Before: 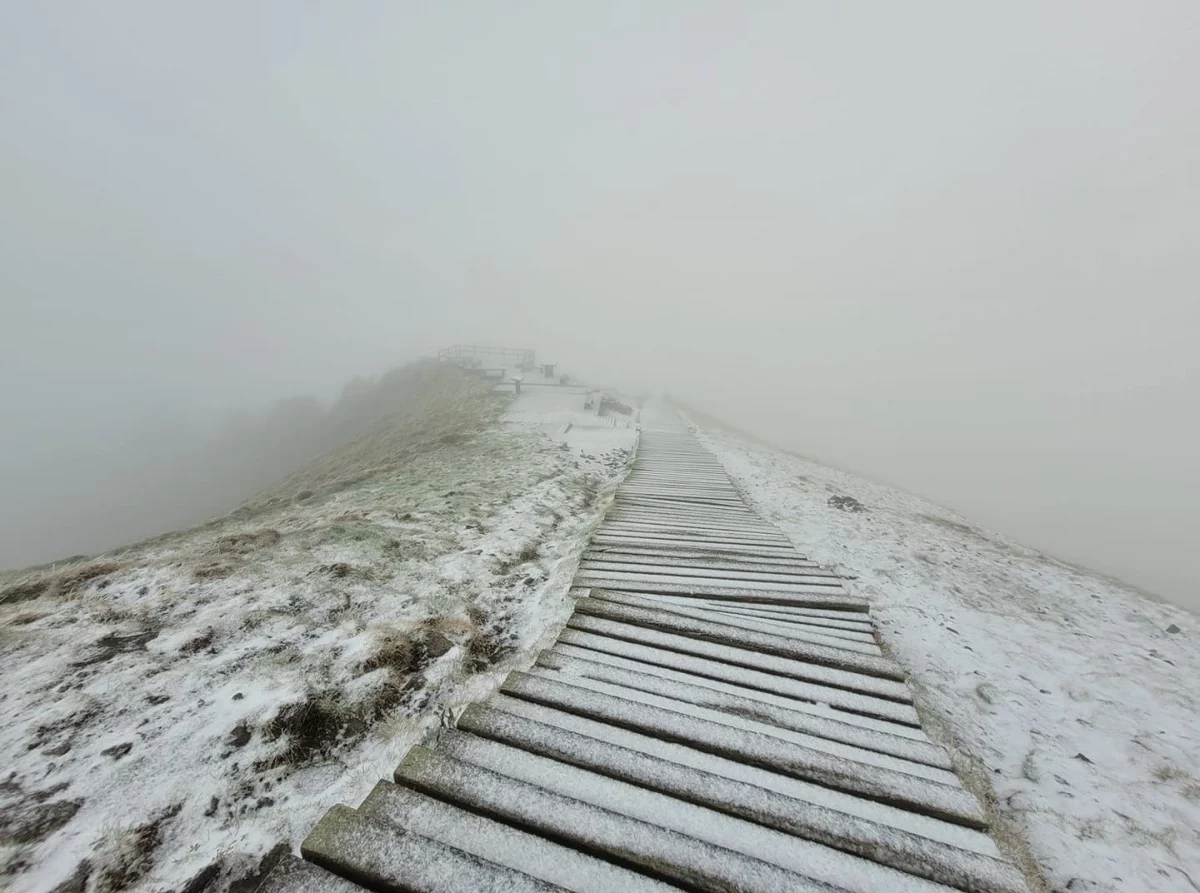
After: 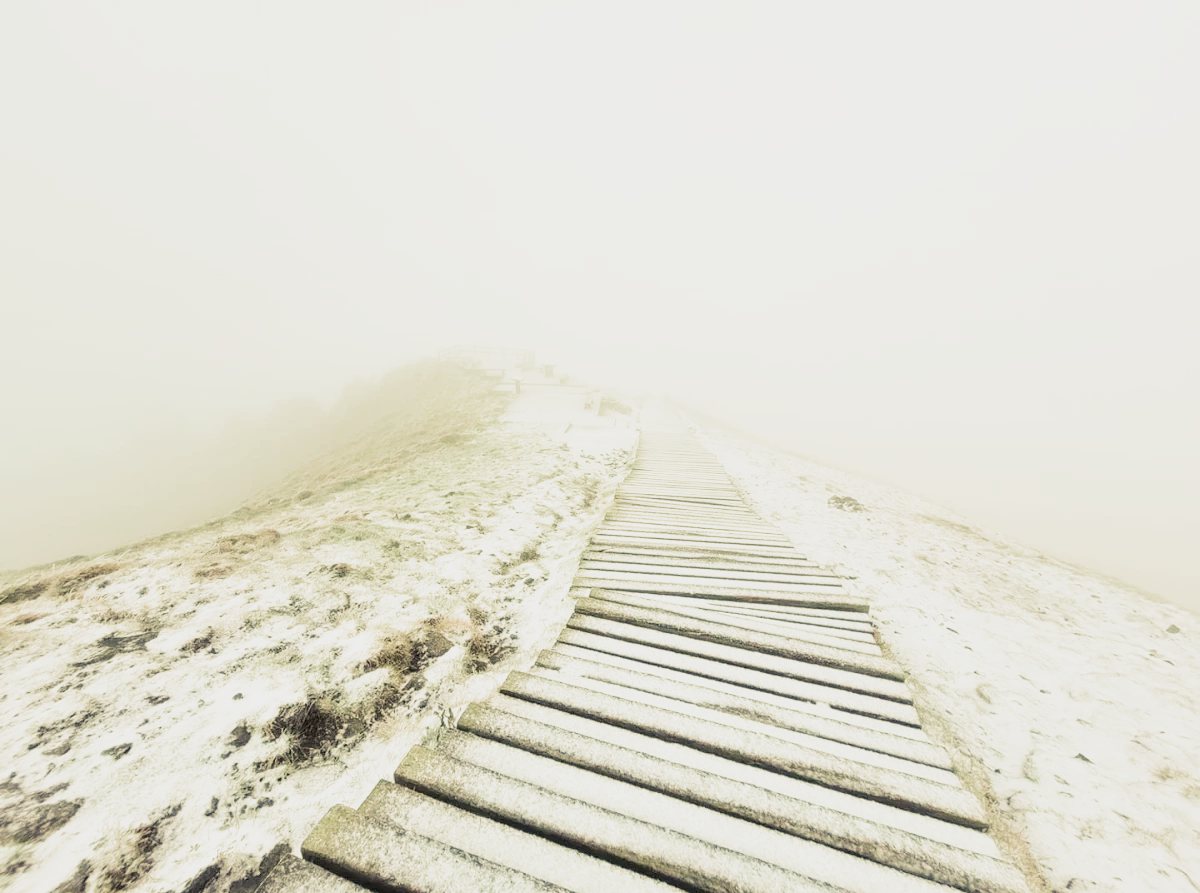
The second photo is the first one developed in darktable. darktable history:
exposure: exposure 2.04 EV, compensate highlight preservation false
filmic rgb: black relative exposure -13 EV, threshold 3 EV, target white luminance 85%, hardness 6.3, latitude 42.11%, contrast 0.858, shadows ↔ highlights balance 8.63%, color science v4 (2020), enable highlight reconstruction true
color balance rgb: shadows lift › chroma 2%, shadows lift › hue 263°, highlights gain › chroma 8%, highlights gain › hue 84°, linear chroma grading › global chroma -15%, saturation formula JzAzBz (2021)
